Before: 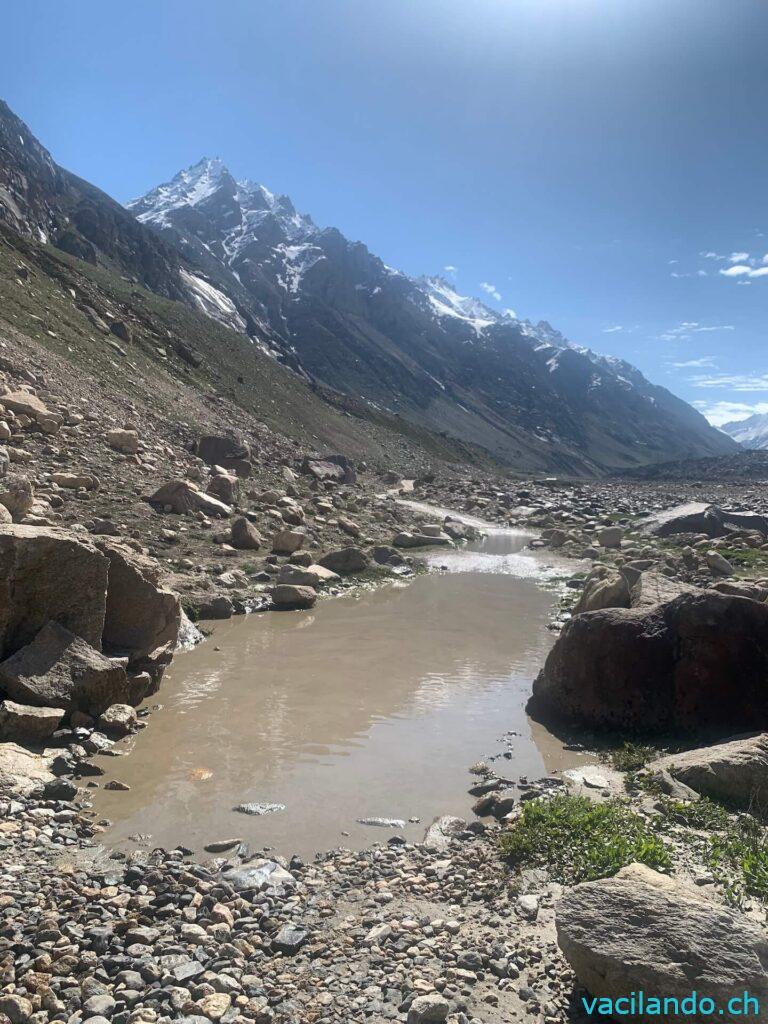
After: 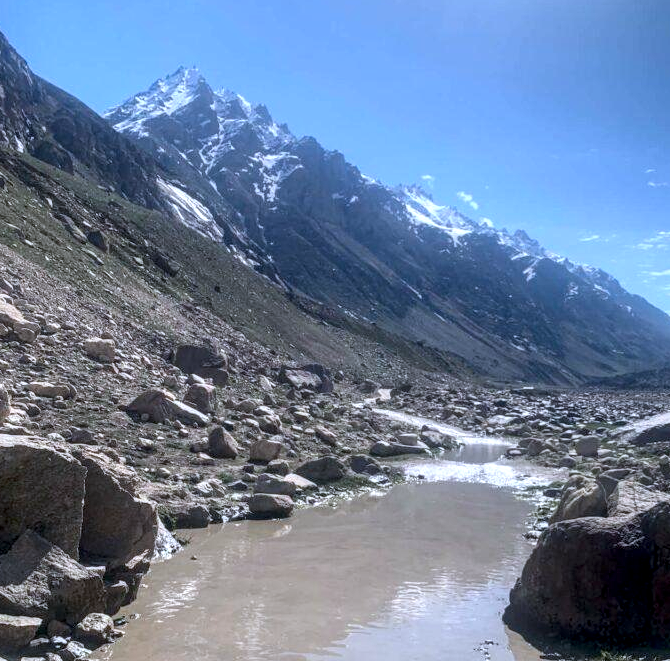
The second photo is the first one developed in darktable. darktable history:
local contrast: highlights 20%, shadows 70%, detail 170%
contrast brightness saturation: contrast -0.1, brightness 0.05, saturation 0.08
crop: left 3.015%, top 8.969%, right 9.647%, bottom 26.457%
color calibration: illuminant as shot in camera, x 0.37, y 0.382, temperature 4313.32 K
